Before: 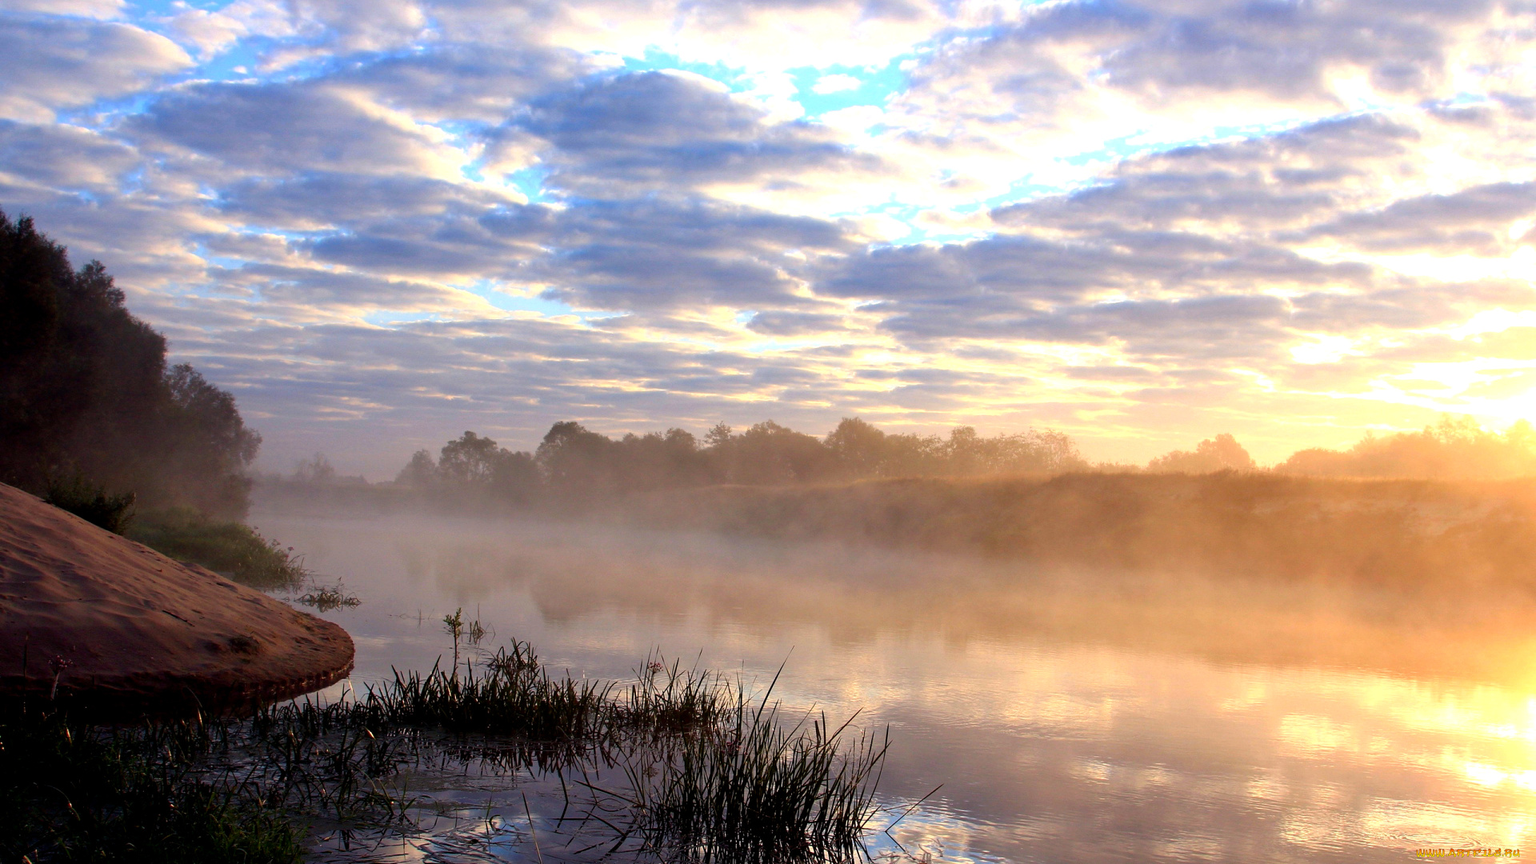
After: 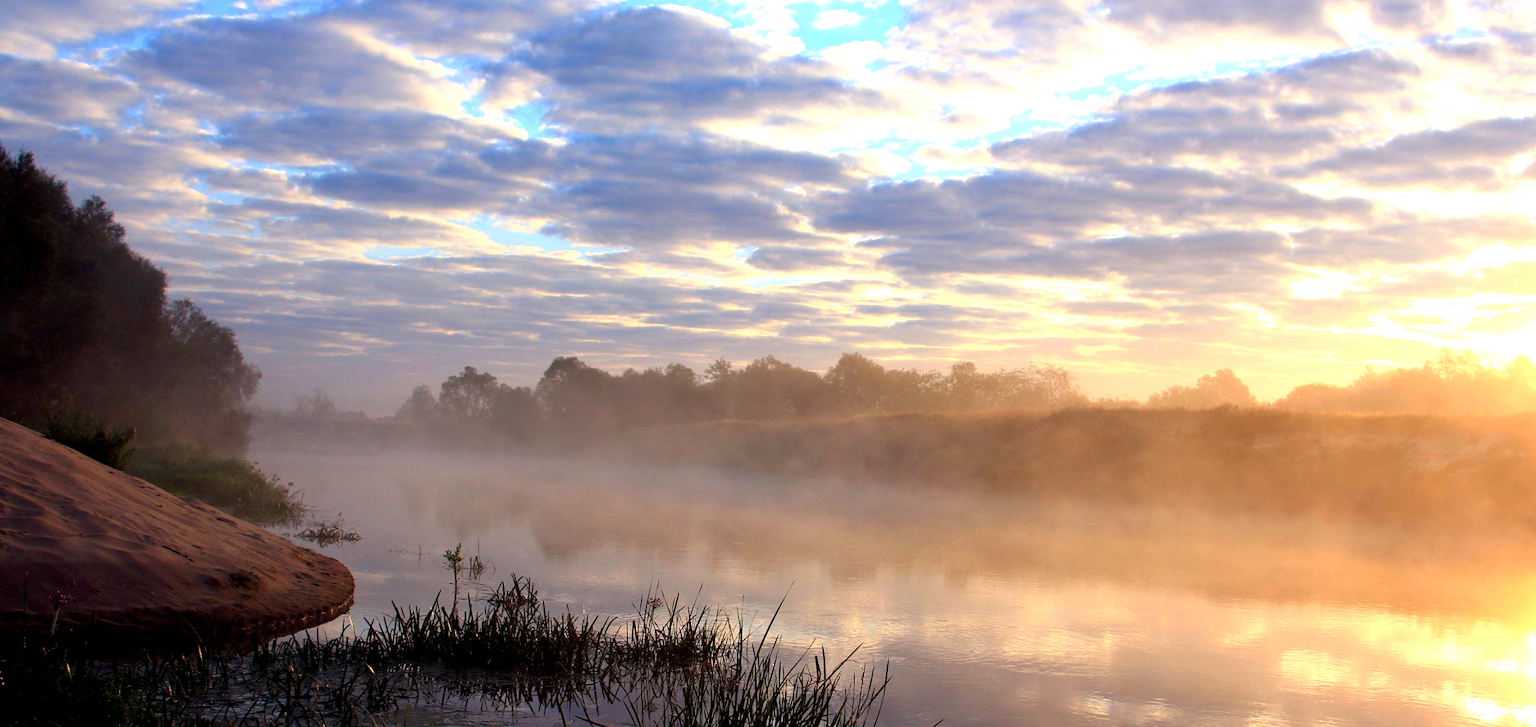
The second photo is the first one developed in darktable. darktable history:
crop: top 7.58%, bottom 8.195%
tone equalizer: on, module defaults
